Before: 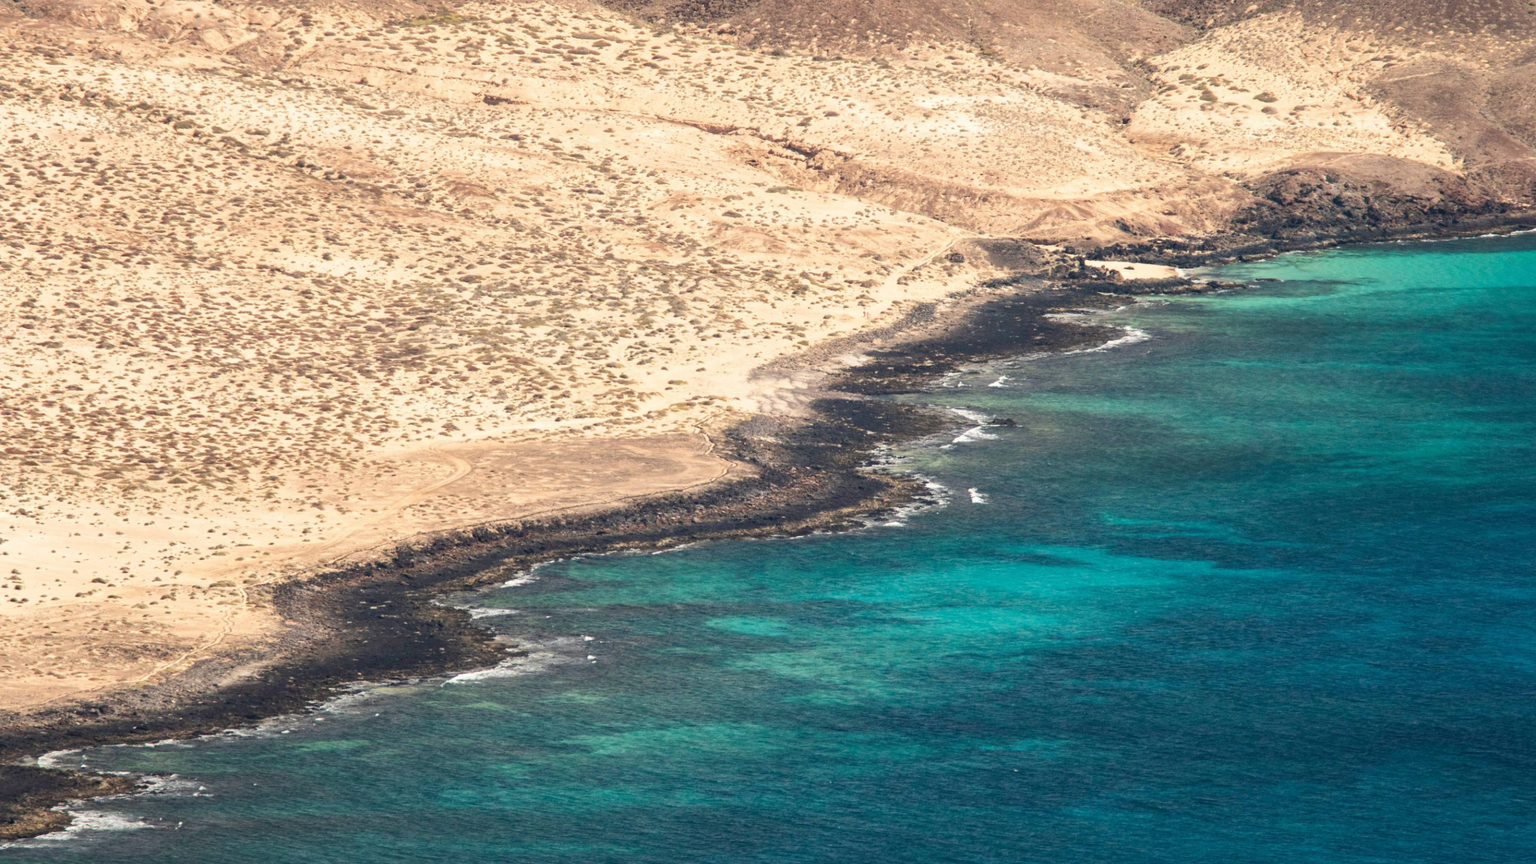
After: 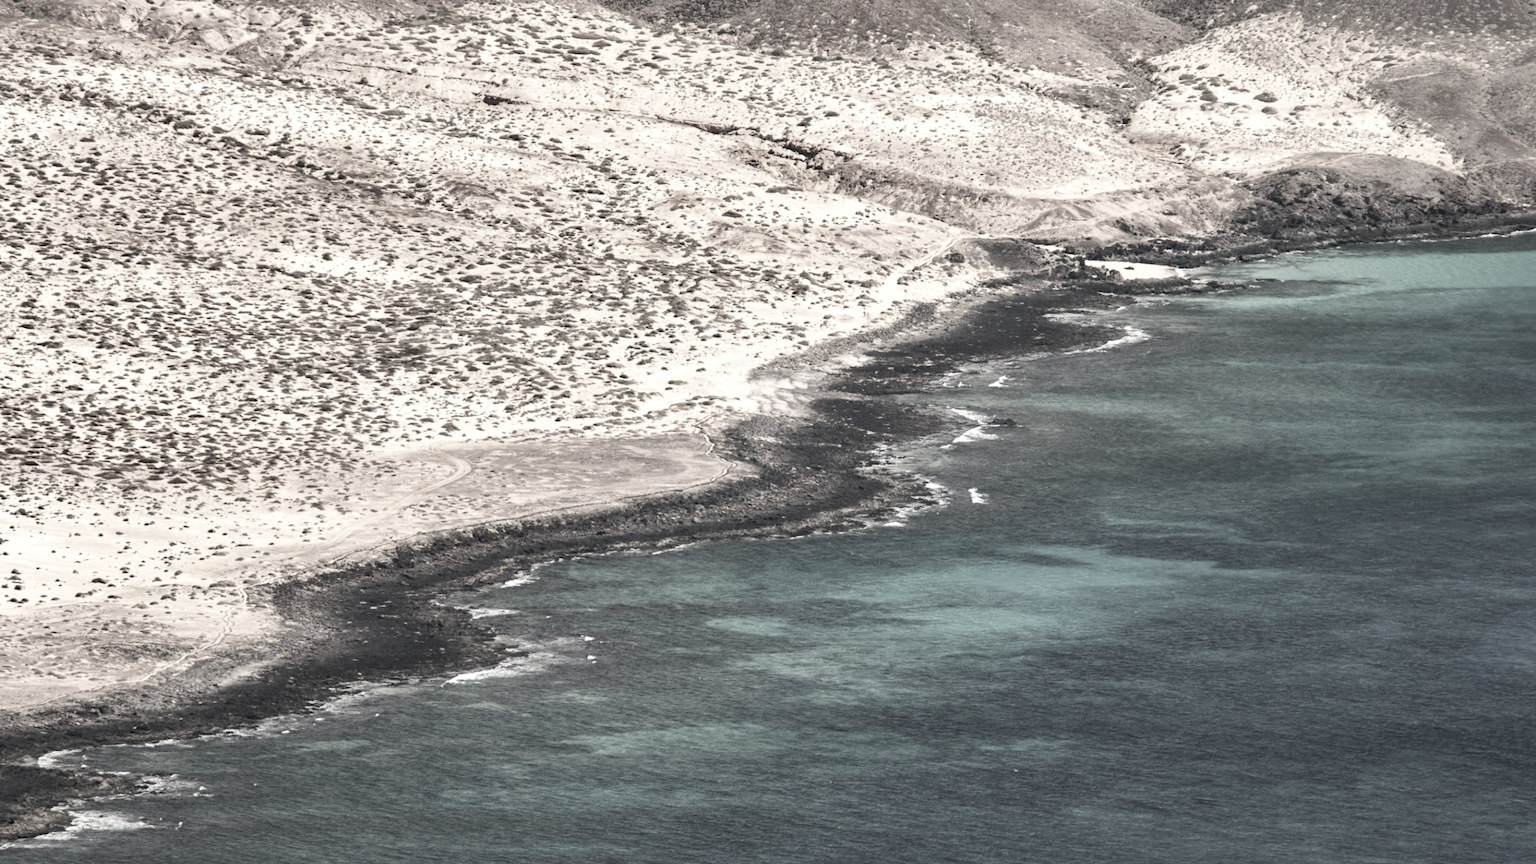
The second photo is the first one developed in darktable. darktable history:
color correction: saturation 0.2
shadows and highlights: low approximation 0.01, soften with gaussian
exposure: exposure 0.2 EV, compensate highlight preservation false
